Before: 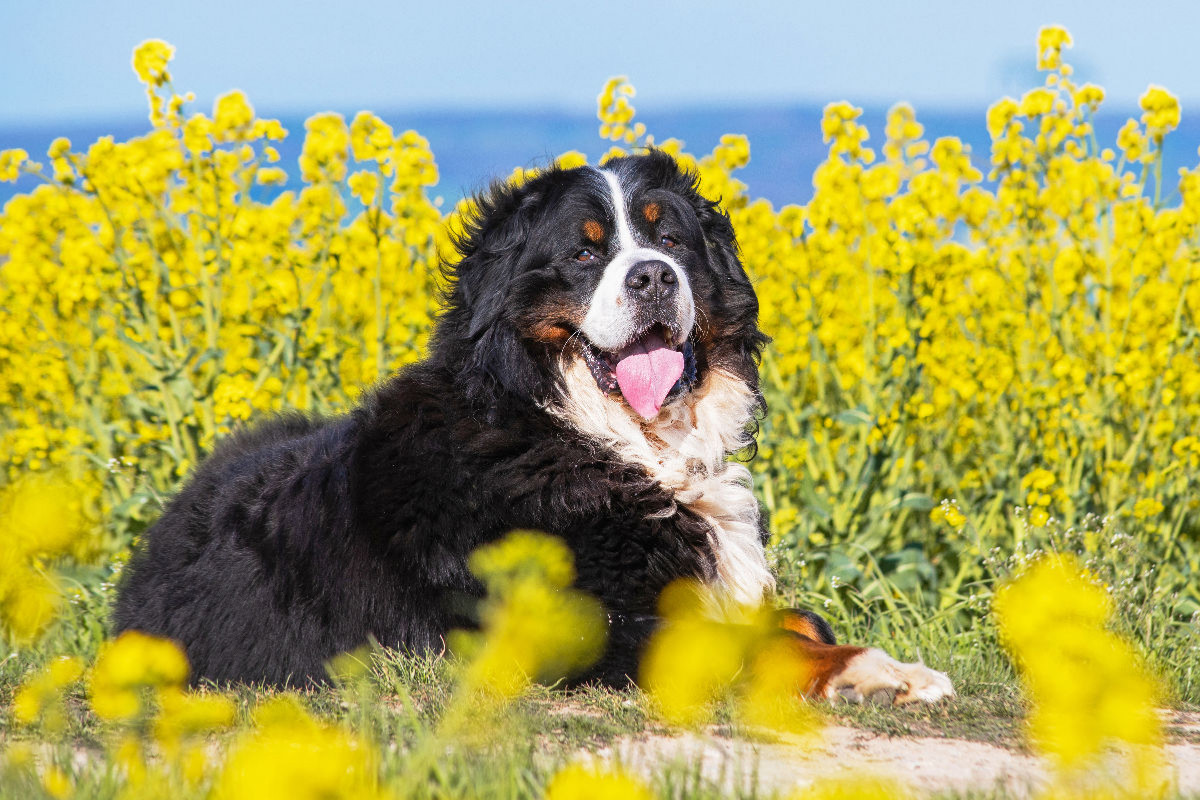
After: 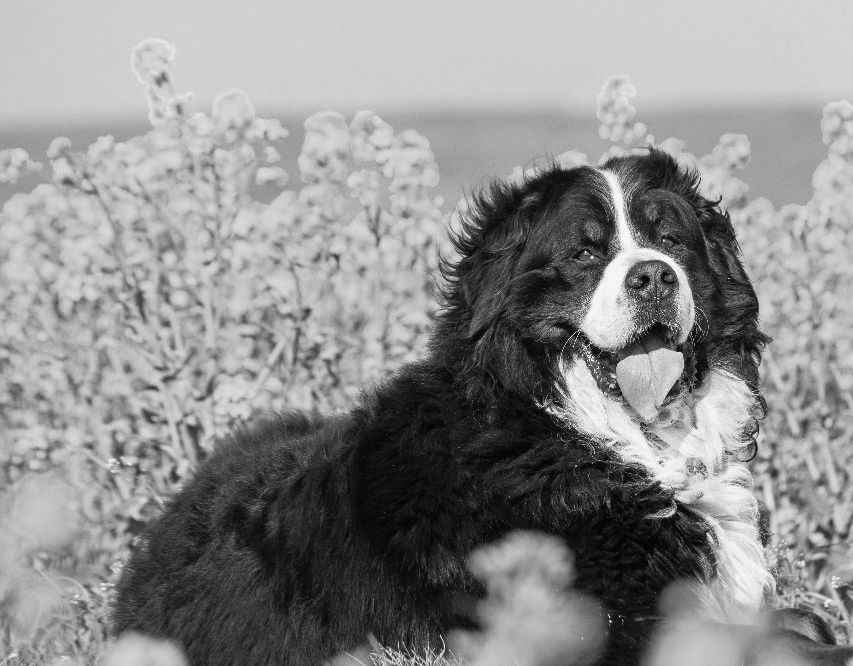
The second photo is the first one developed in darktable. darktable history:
contrast brightness saturation: contrast 0.04, saturation 0.07
crop: right 28.885%, bottom 16.626%
white balance: red 0.766, blue 1.537
monochrome: on, module defaults
